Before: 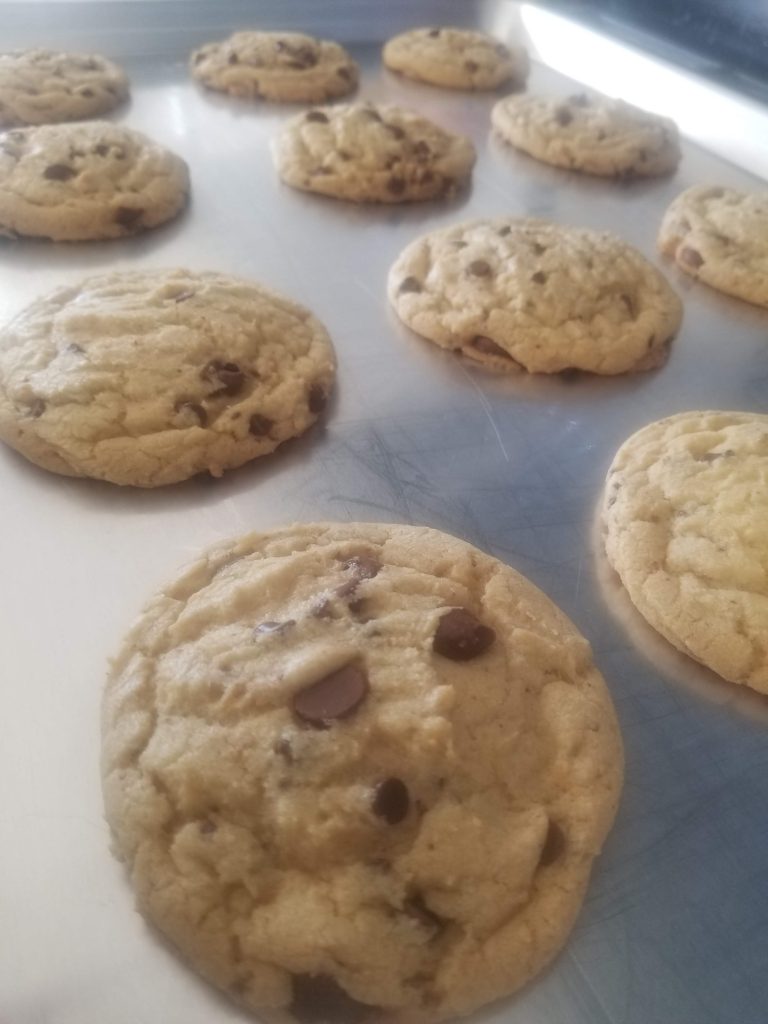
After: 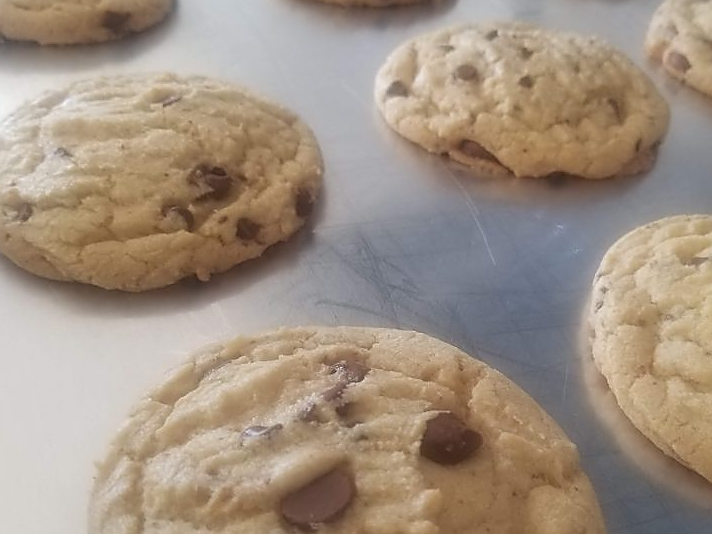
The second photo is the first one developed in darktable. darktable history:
crop: left 1.744%, top 19.225%, right 5.069%, bottom 28.357%
sharpen: radius 1.4, amount 1.25, threshold 0.7
